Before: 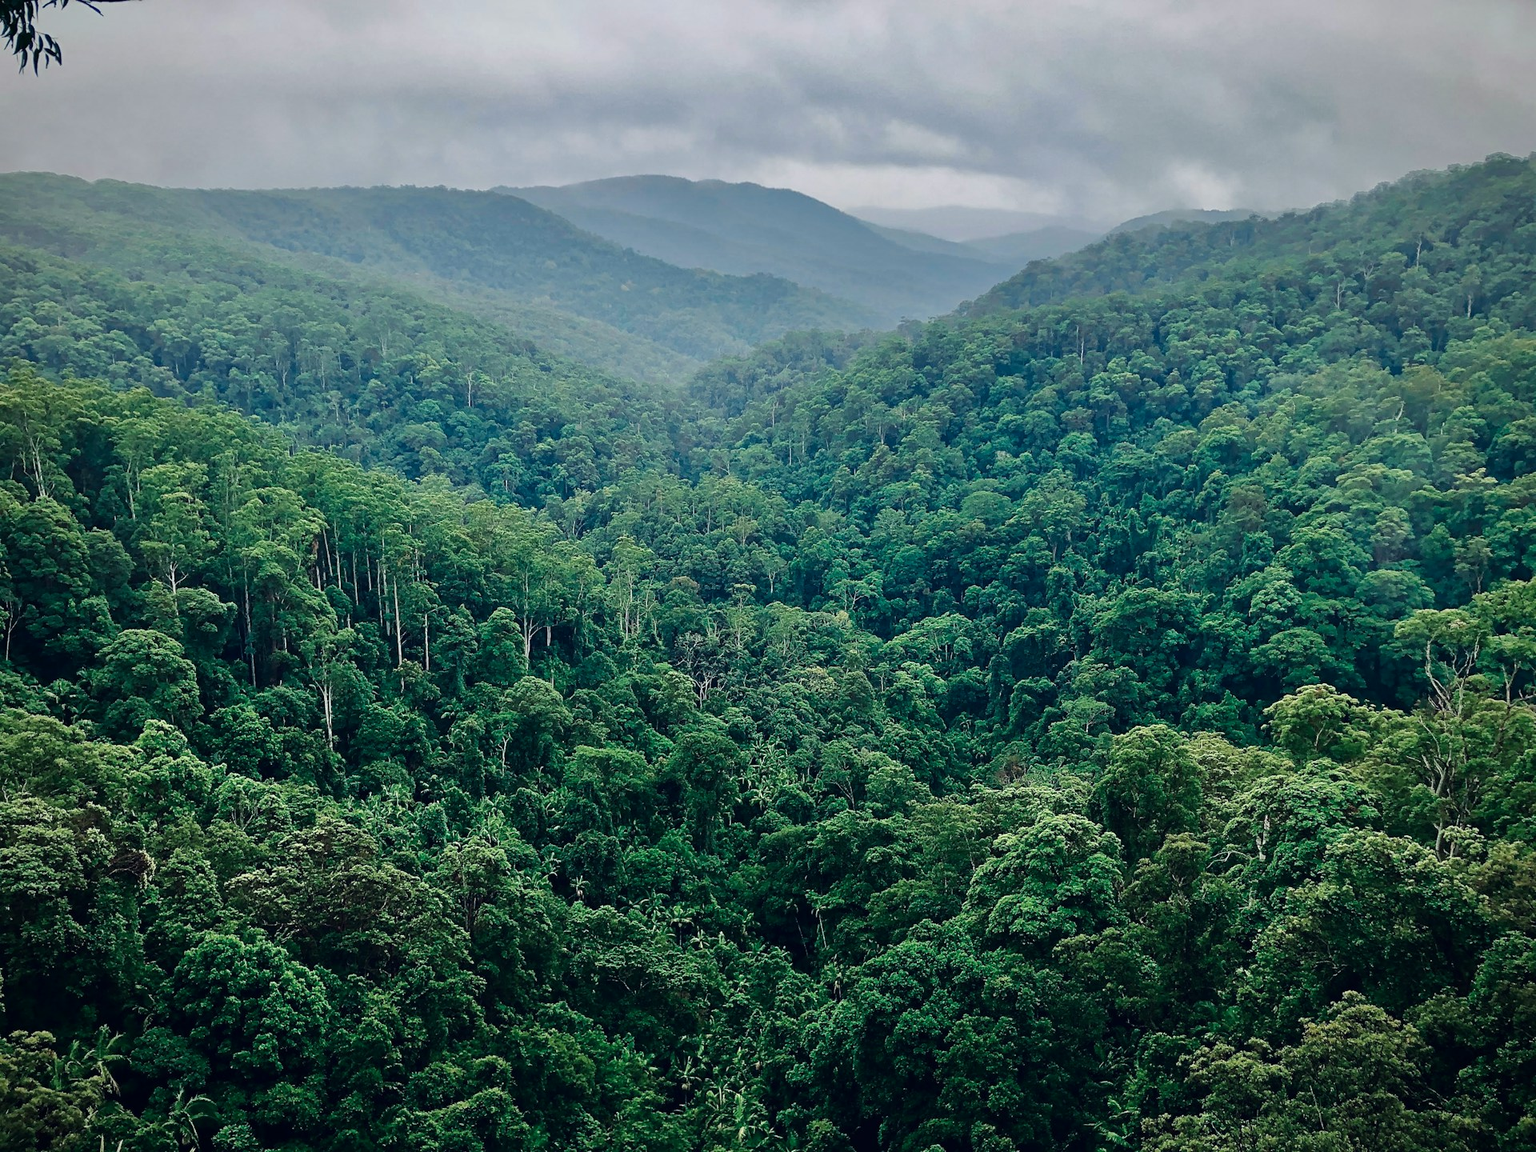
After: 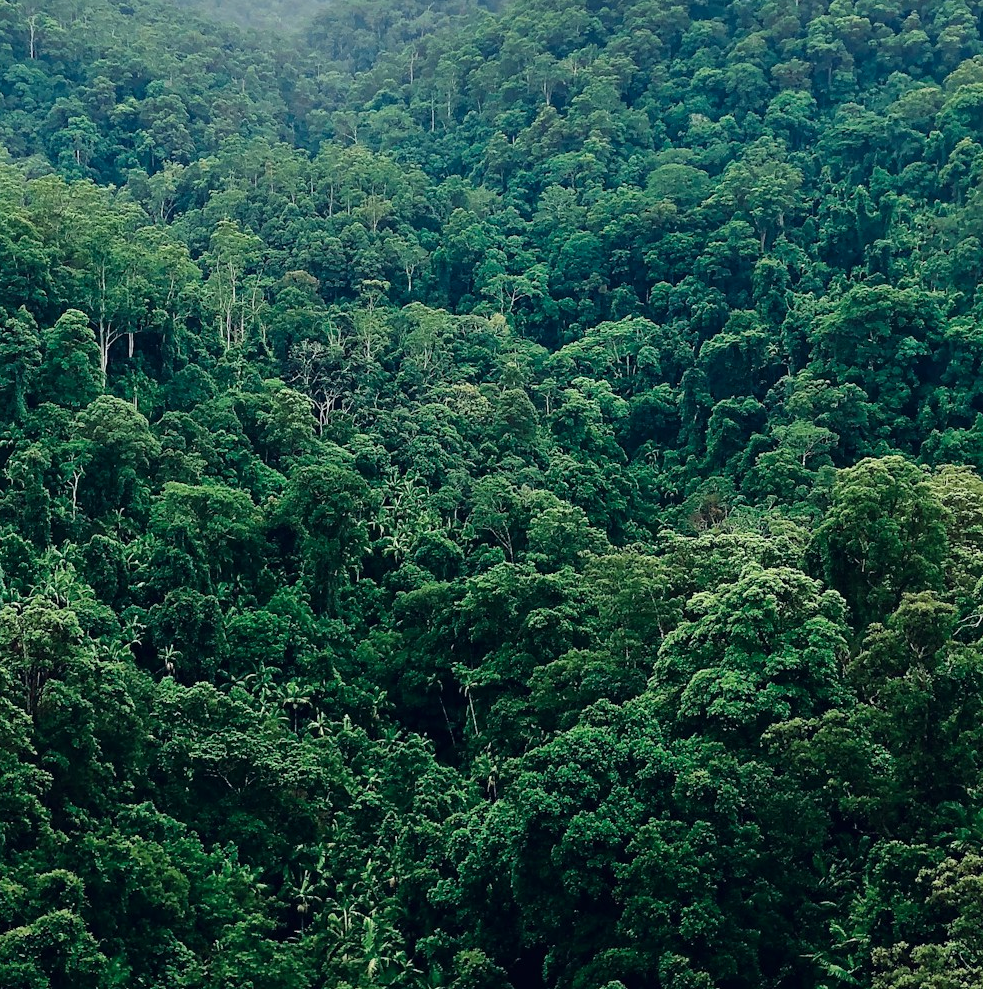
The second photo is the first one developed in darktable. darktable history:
exposure: exposure -0.044 EV, compensate highlight preservation false
crop and rotate: left 28.925%, top 31.292%, right 19.854%
